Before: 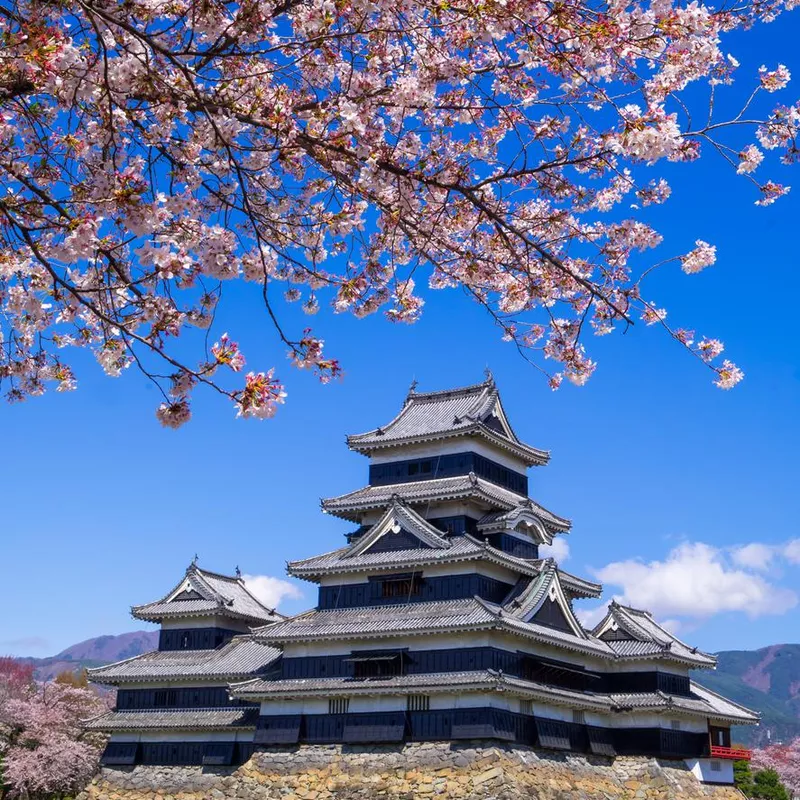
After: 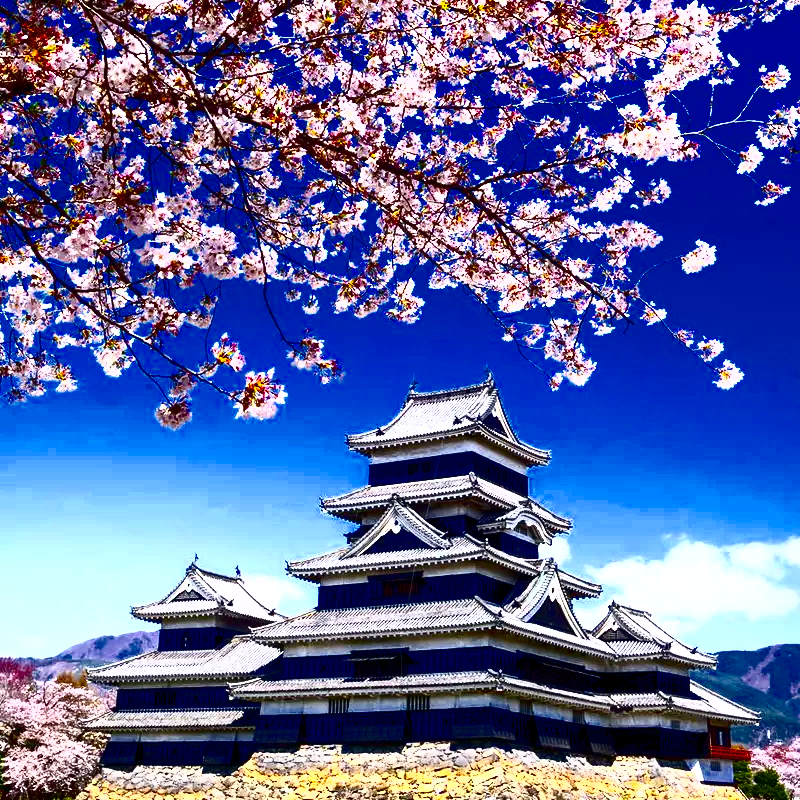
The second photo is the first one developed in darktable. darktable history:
levels: levels [0, 0.478, 1]
color zones: curves: ch0 [(0.224, 0.526) (0.75, 0.5)]; ch1 [(0.055, 0.526) (0.224, 0.761) (0.377, 0.526) (0.75, 0.5)]
color balance rgb: perceptual saturation grading › global saturation 24.878%, global vibrance 10.521%, saturation formula JzAzBz (2021)
tone curve: curves: ch0 [(0, 0) (0.003, 0) (0.011, 0.001) (0.025, 0.003) (0.044, 0.003) (0.069, 0.006) (0.1, 0.009) (0.136, 0.014) (0.177, 0.029) (0.224, 0.061) (0.277, 0.127) (0.335, 0.218) (0.399, 0.38) (0.468, 0.588) (0.543, 0.809) (0.623, 0.947) (0.709, 0.987) (0.801, 0.99) (0.898, 0.99) (1, 1)], color space Lab, independent channels, preserve colors none
